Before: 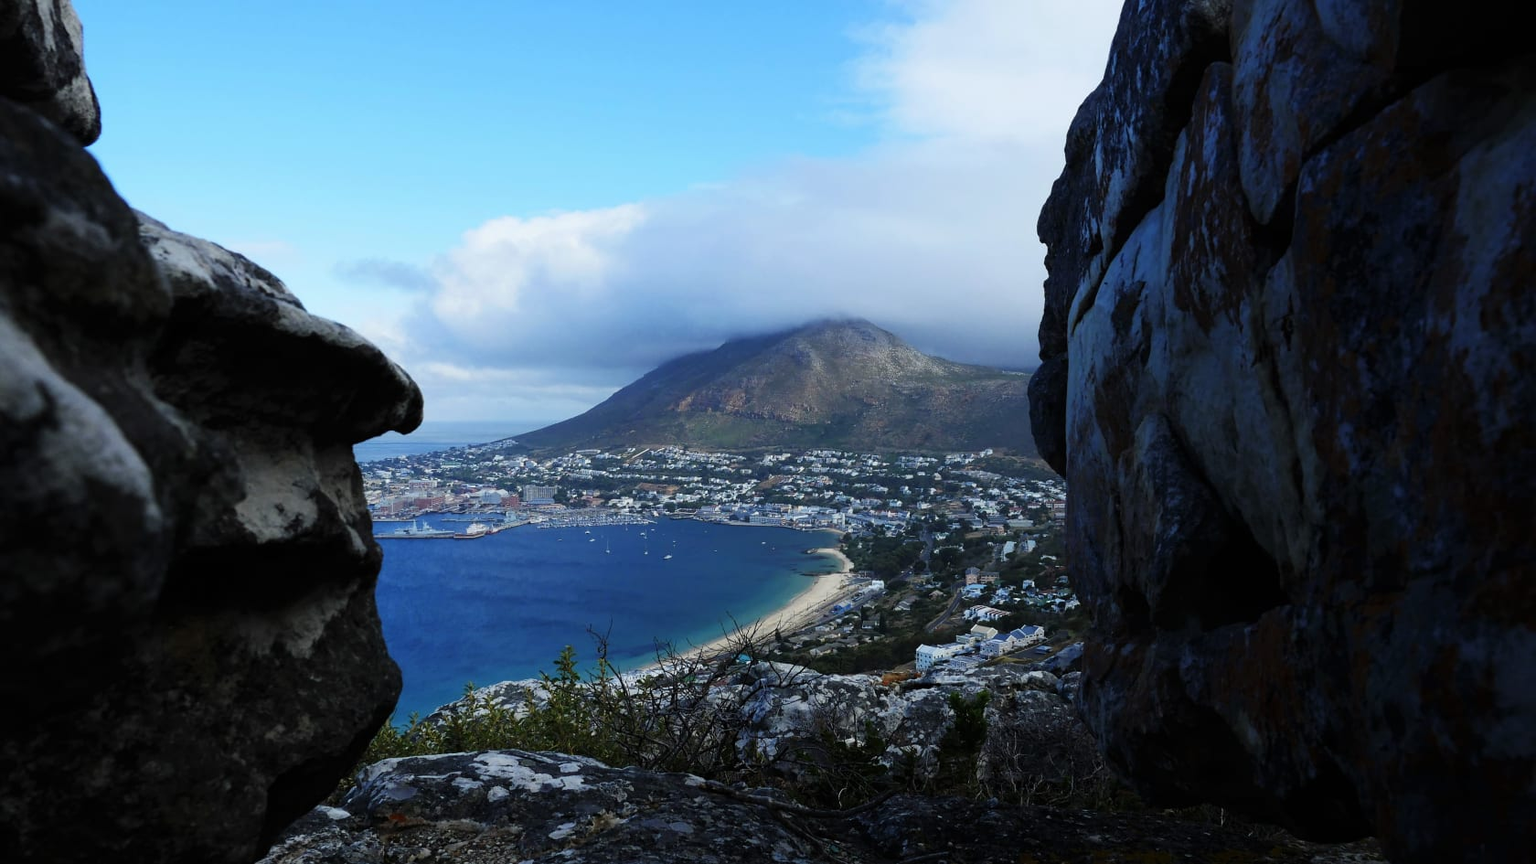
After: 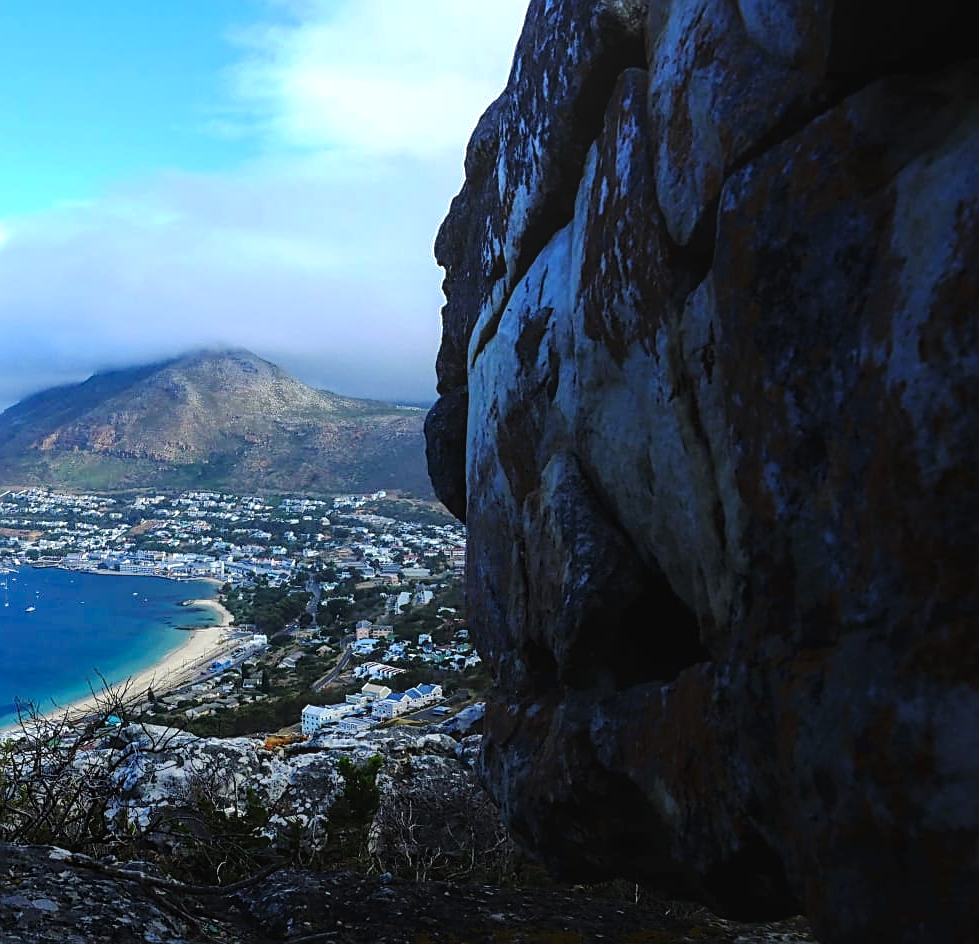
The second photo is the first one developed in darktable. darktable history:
color balance rgb: power › hue 309.77°, global offset › luminance 0.247%, perceptual saturation grading › global saturation 29.792%, perceptual brilliance grading › mid-tones 10.877%, perceptual brilliance grading › shadows 14.845%
crop: left 41.726%
local contrast: on, module defaults
sharpen: on, module defaults
base curve: curves: ch0 [(0, 0) (0.235, 0.266) (0.503, 0.496) (0.786, 0.72) (1, 1)], preserve colors none
tone equalizer: -8 EV -0.421 EV, -7 EV -0.4 EV, -6 EV -0.296 EV, -5 EV -0.256 EV, -3 EV 0.248 EV, -2 EV 0.321 EV, -1 EV 0.364 EV, +0 EV 0.427 EV
